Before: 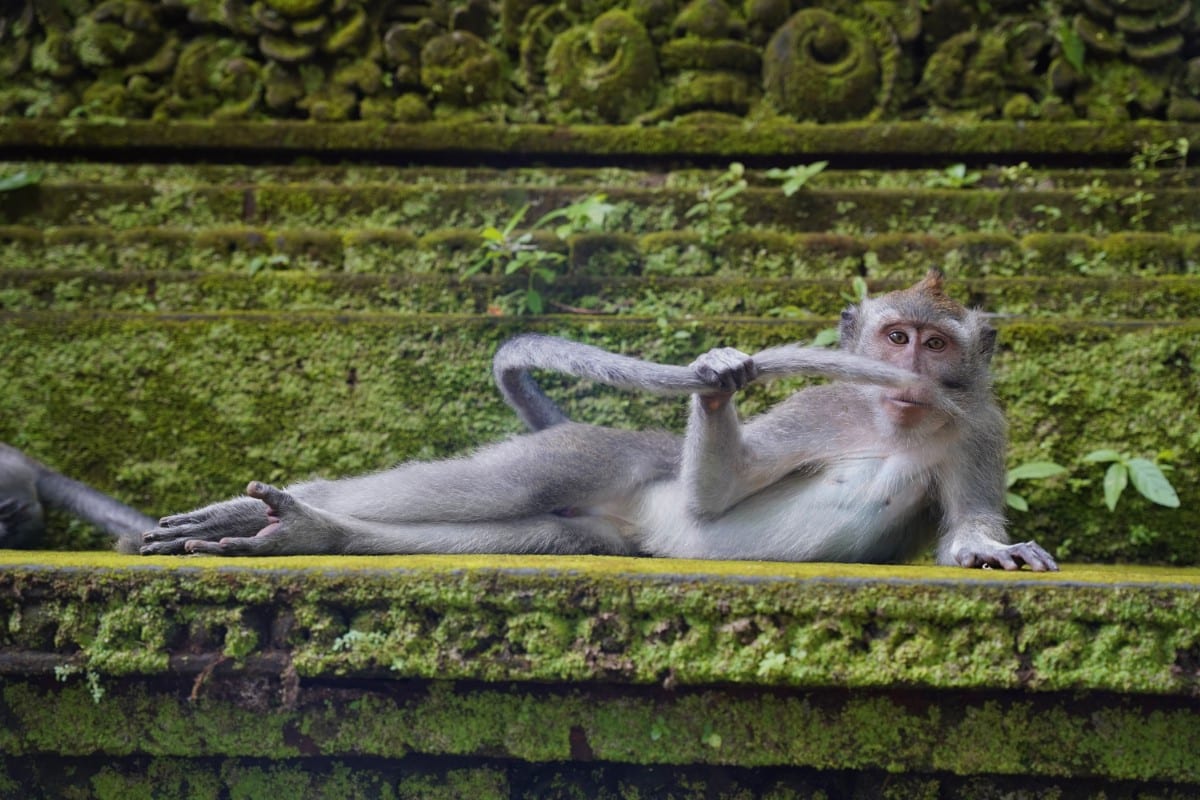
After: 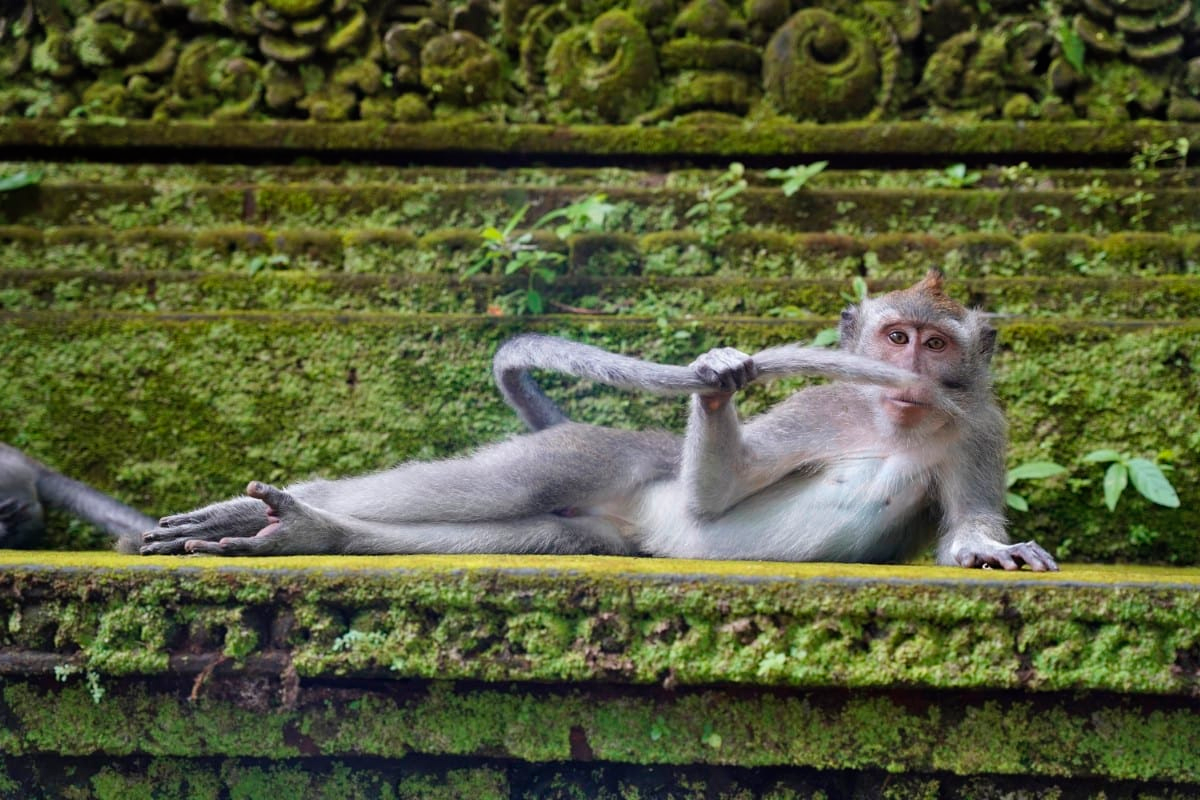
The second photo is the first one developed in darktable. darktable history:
tone equalizer: on, module defaults
shadows and highlights: radius 44.78, white point adjustment 6.64, compress 79.65%, highlights color adjustment 78.42%, soften with gaussian
